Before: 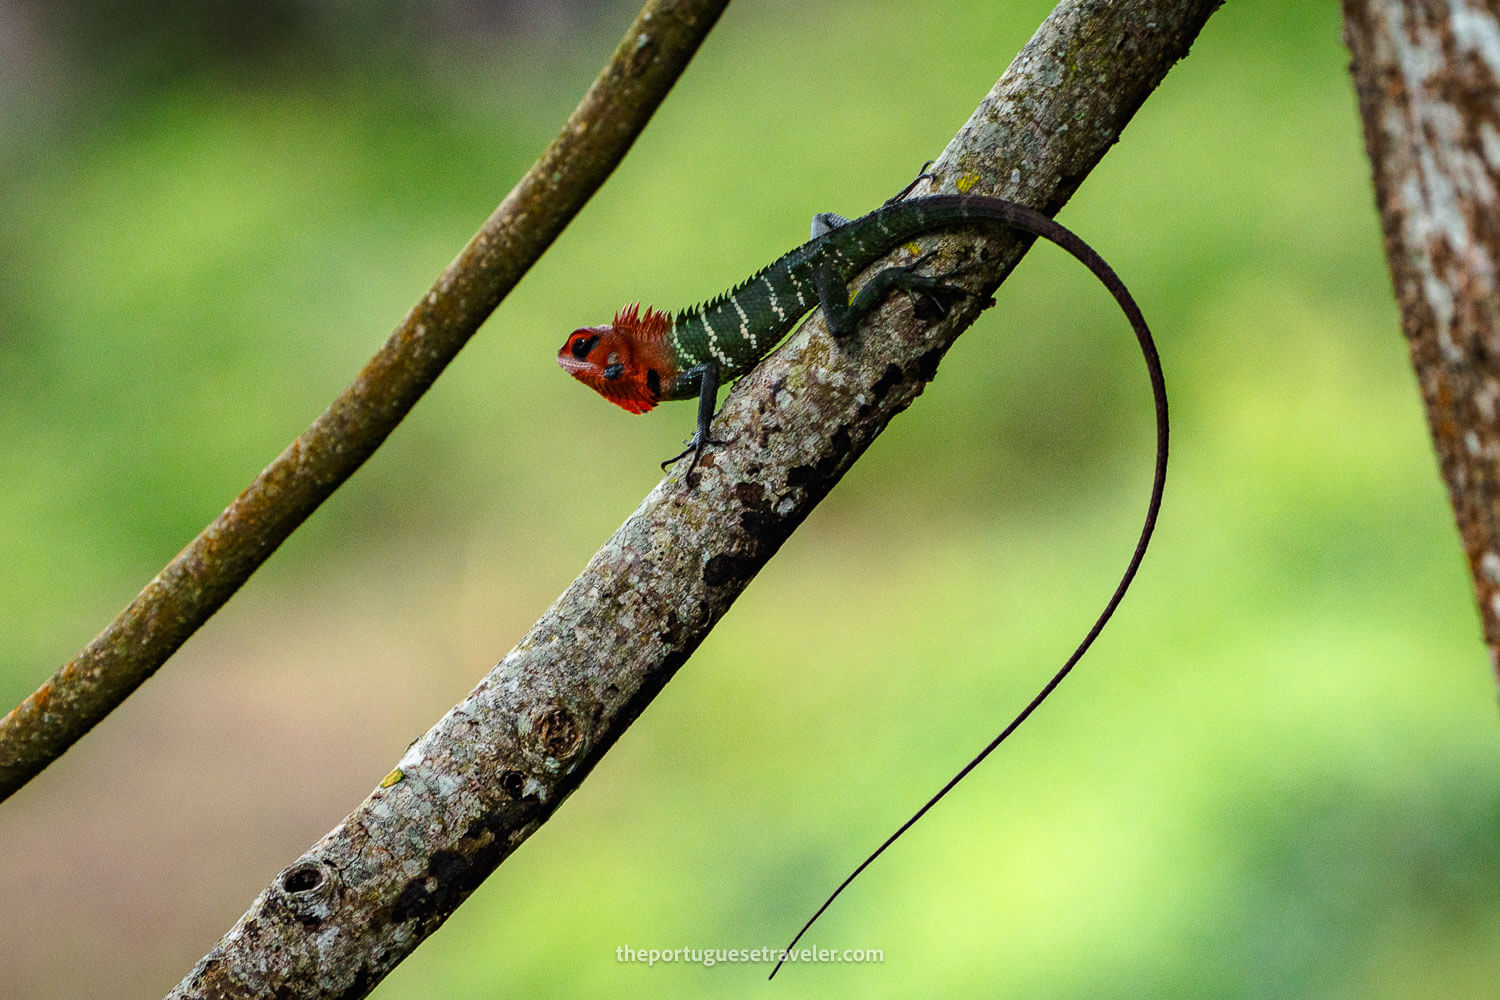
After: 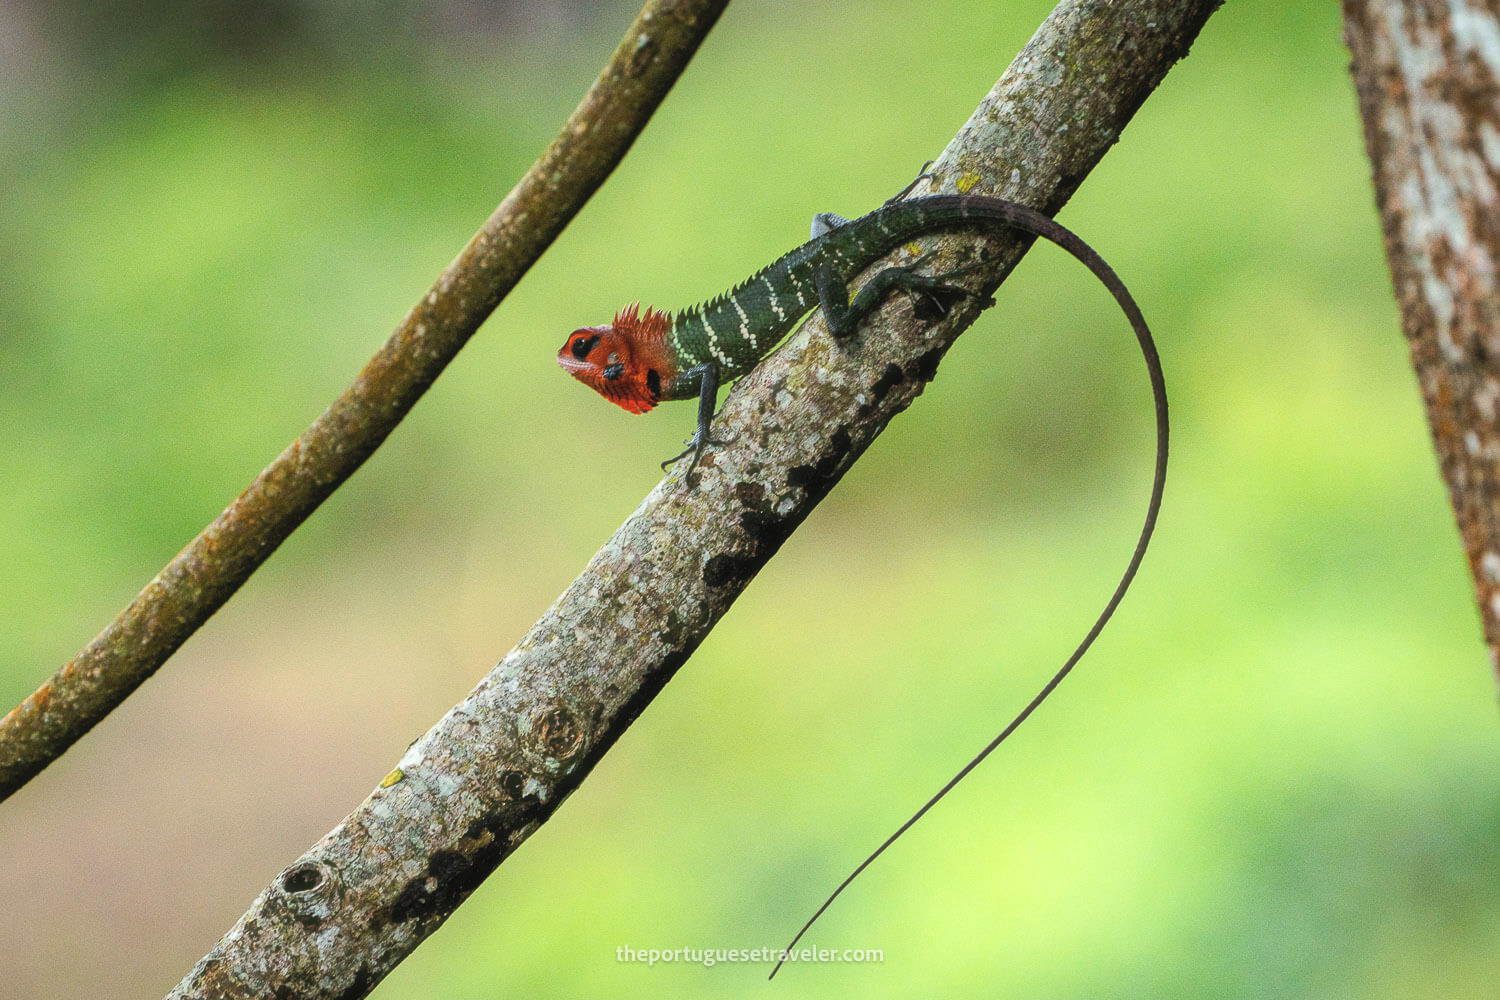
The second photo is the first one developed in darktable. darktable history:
haze removal: strength -0.058, compatibility mode true, adaptive false
contrast brightness saturation: brightness 0.148
